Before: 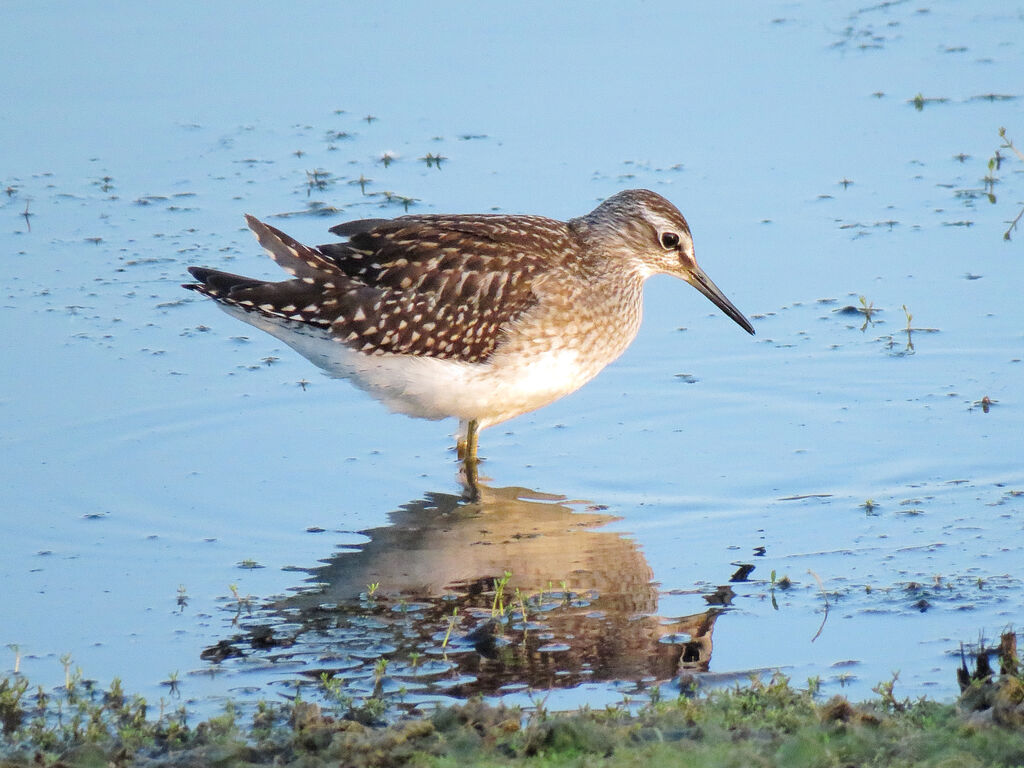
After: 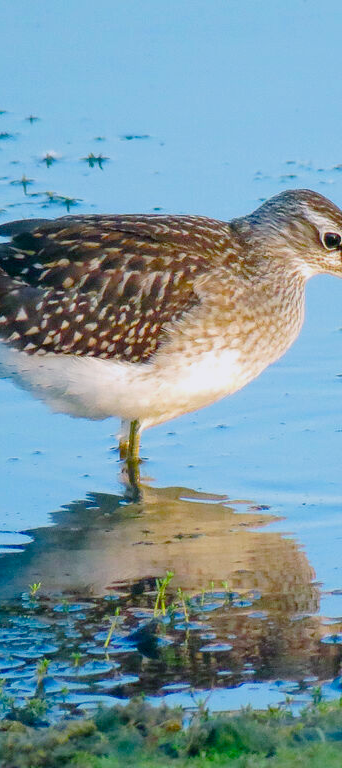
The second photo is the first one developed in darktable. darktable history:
crop: left 33.029%, right 33.569%
color balance rgb: power › luminance -7.962%, power › chroma 2.247%, power › hue 219.67°, linear chroma grading › global chroma 20.623%, perceptual saturation grading › global saturation 20%, perceptual saturation grading › highlights -25.404%, perceptual saturation grading › shadows 50.181%, contrast -10.335%
